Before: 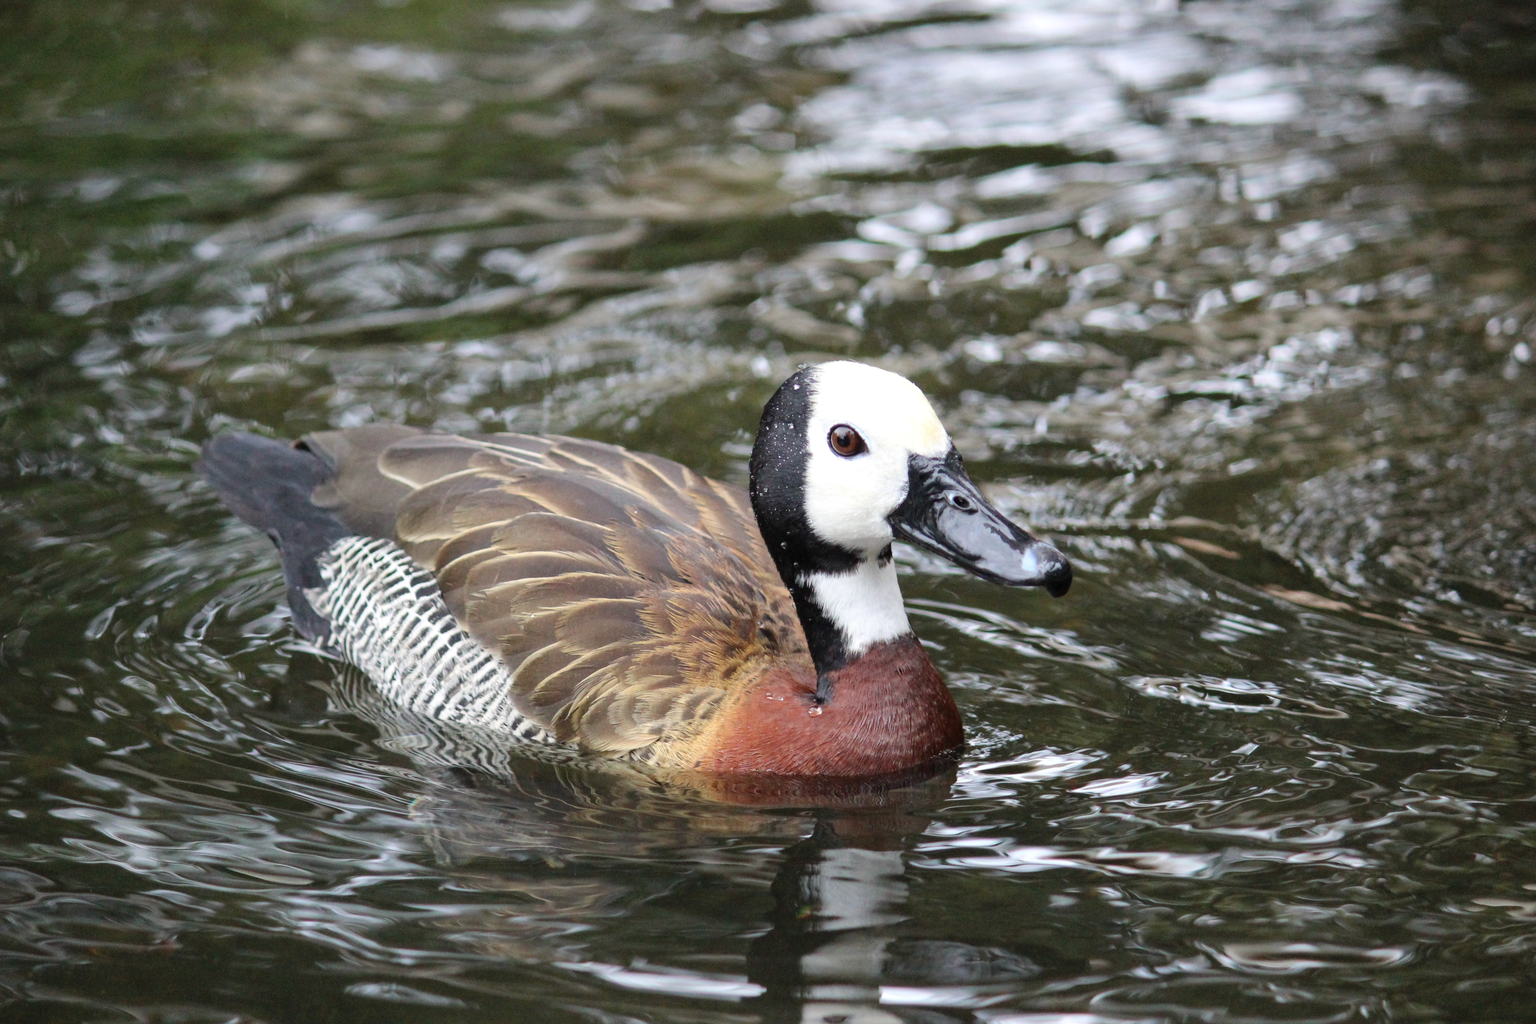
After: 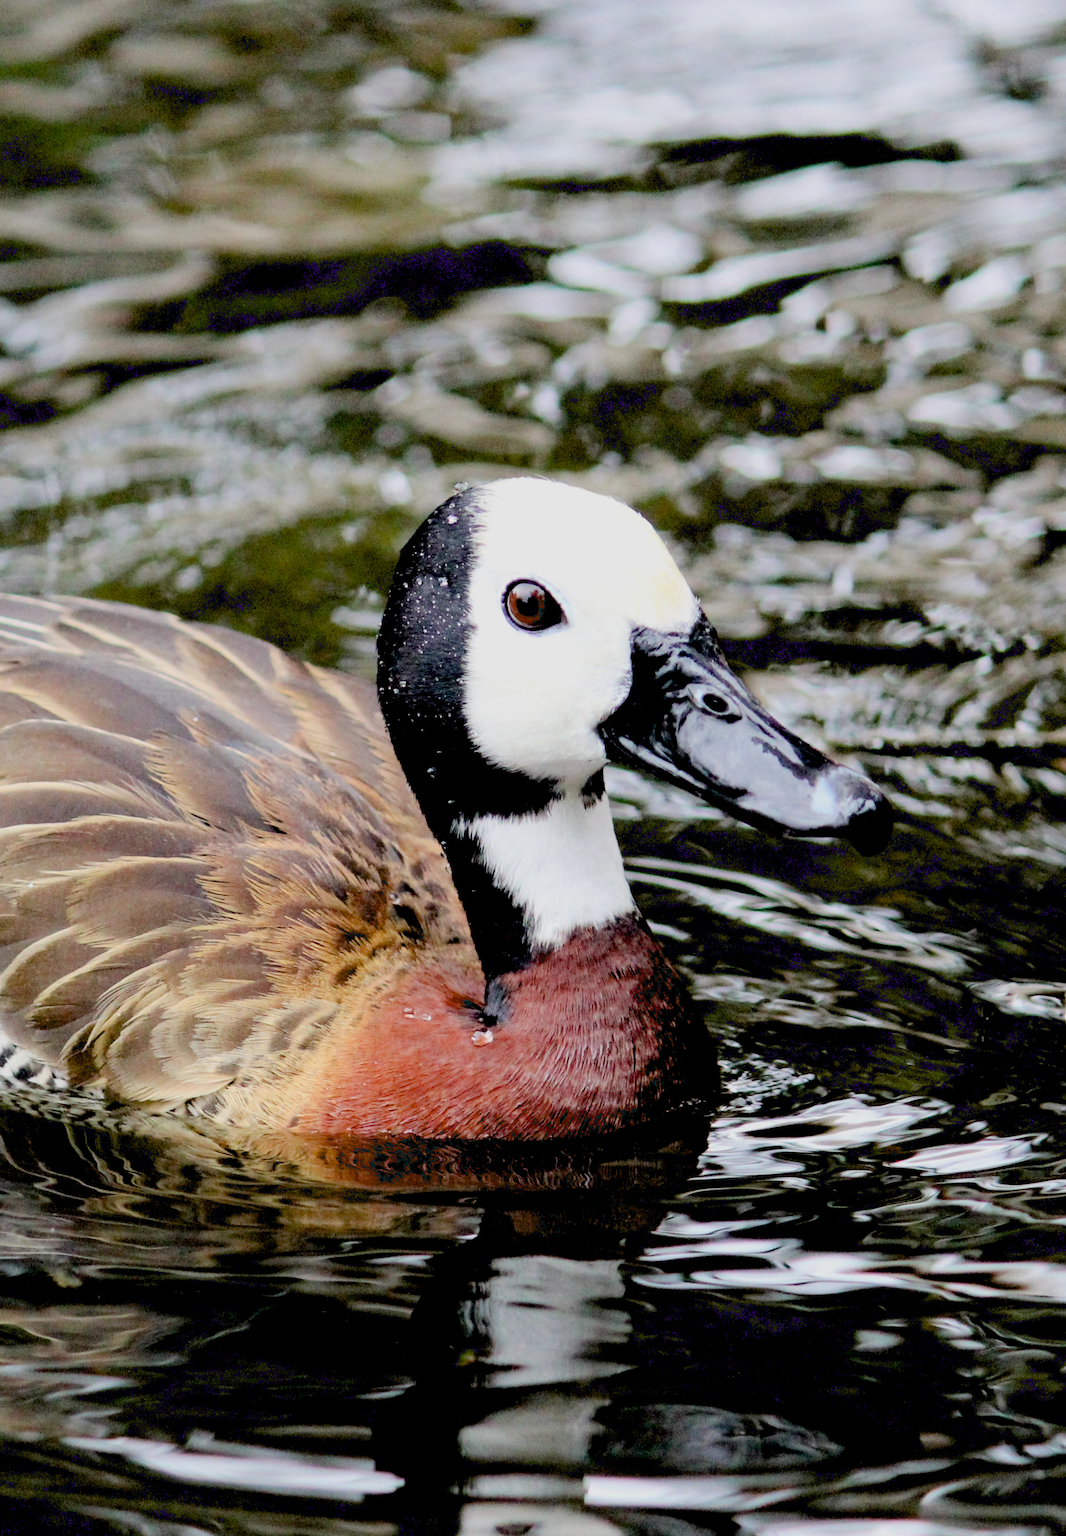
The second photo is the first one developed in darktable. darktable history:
exposure: black level correction 0.039, exposure 0.499 EV, compensate exposure bias true, compensate highlight preservation false
filmic rgb: black relative exposure -7.65 EV, white relative exposure 4.56 EV, hardness 3.61
crop: left 33.444%, top 6.065%, right 23.089%
